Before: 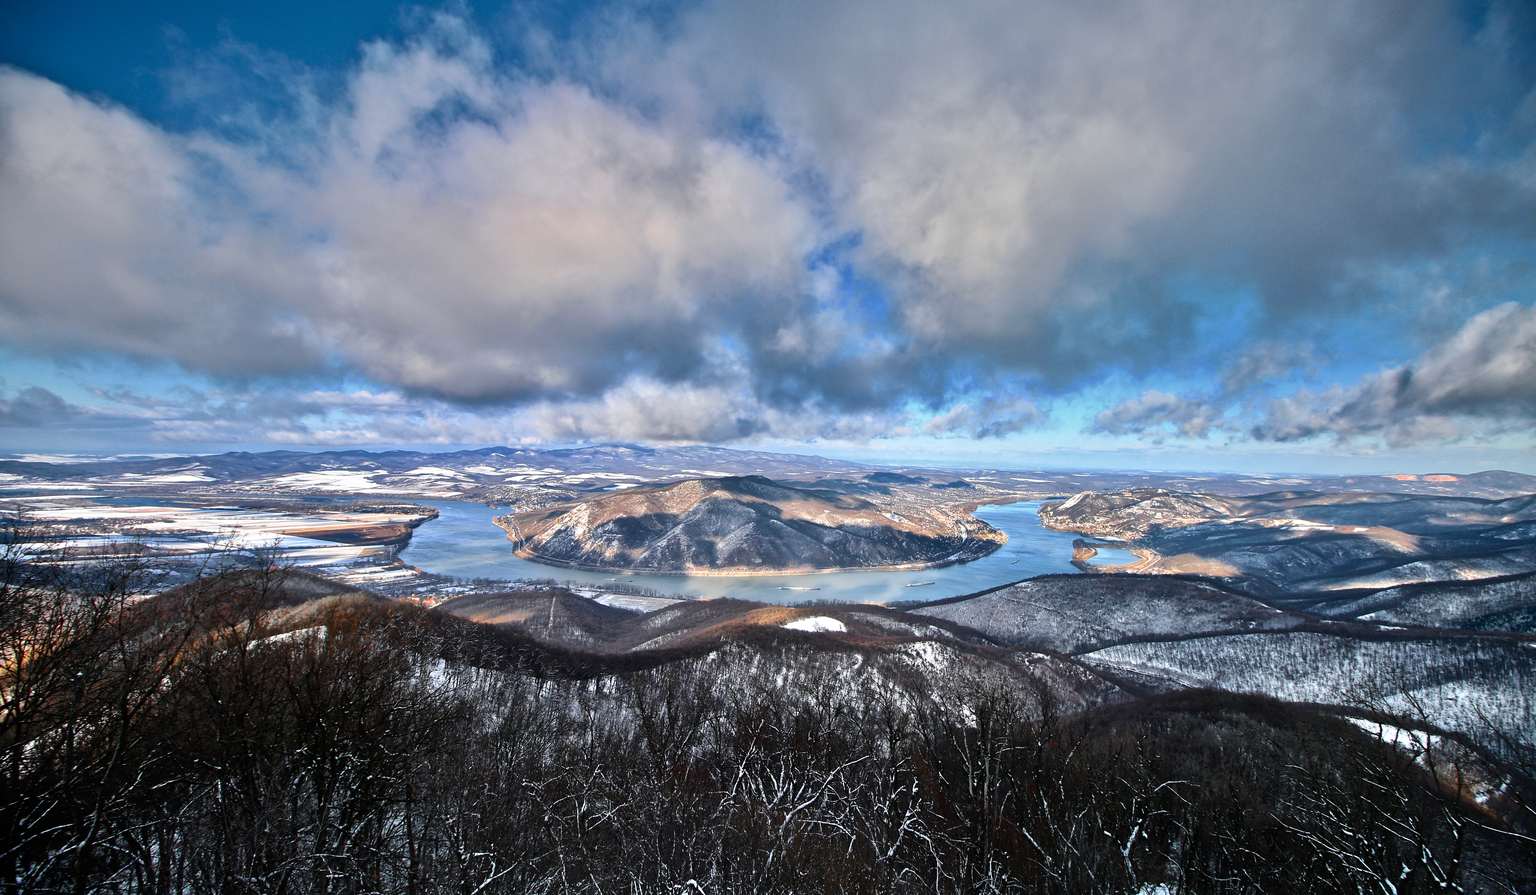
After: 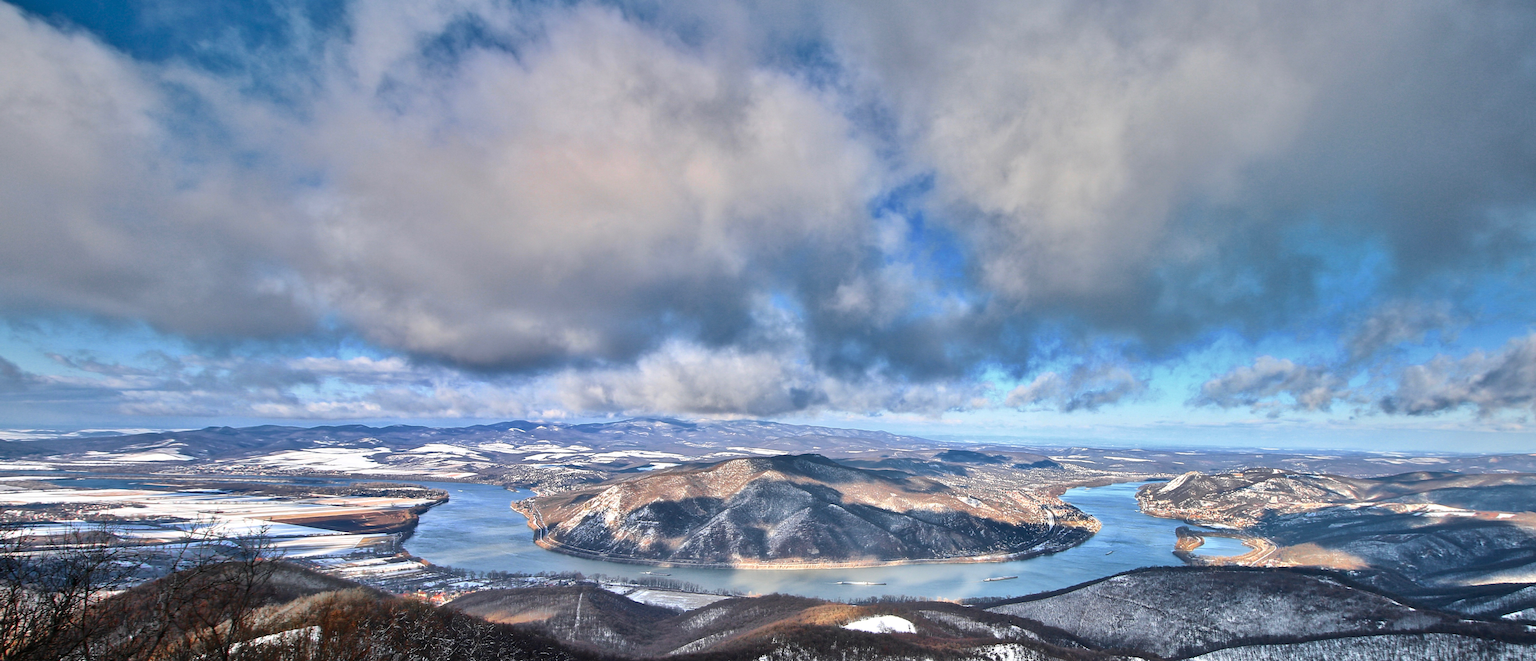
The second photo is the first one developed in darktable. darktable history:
crop: left 3.094%, top 8.96%, right 9.656%, bottom 26.531%
